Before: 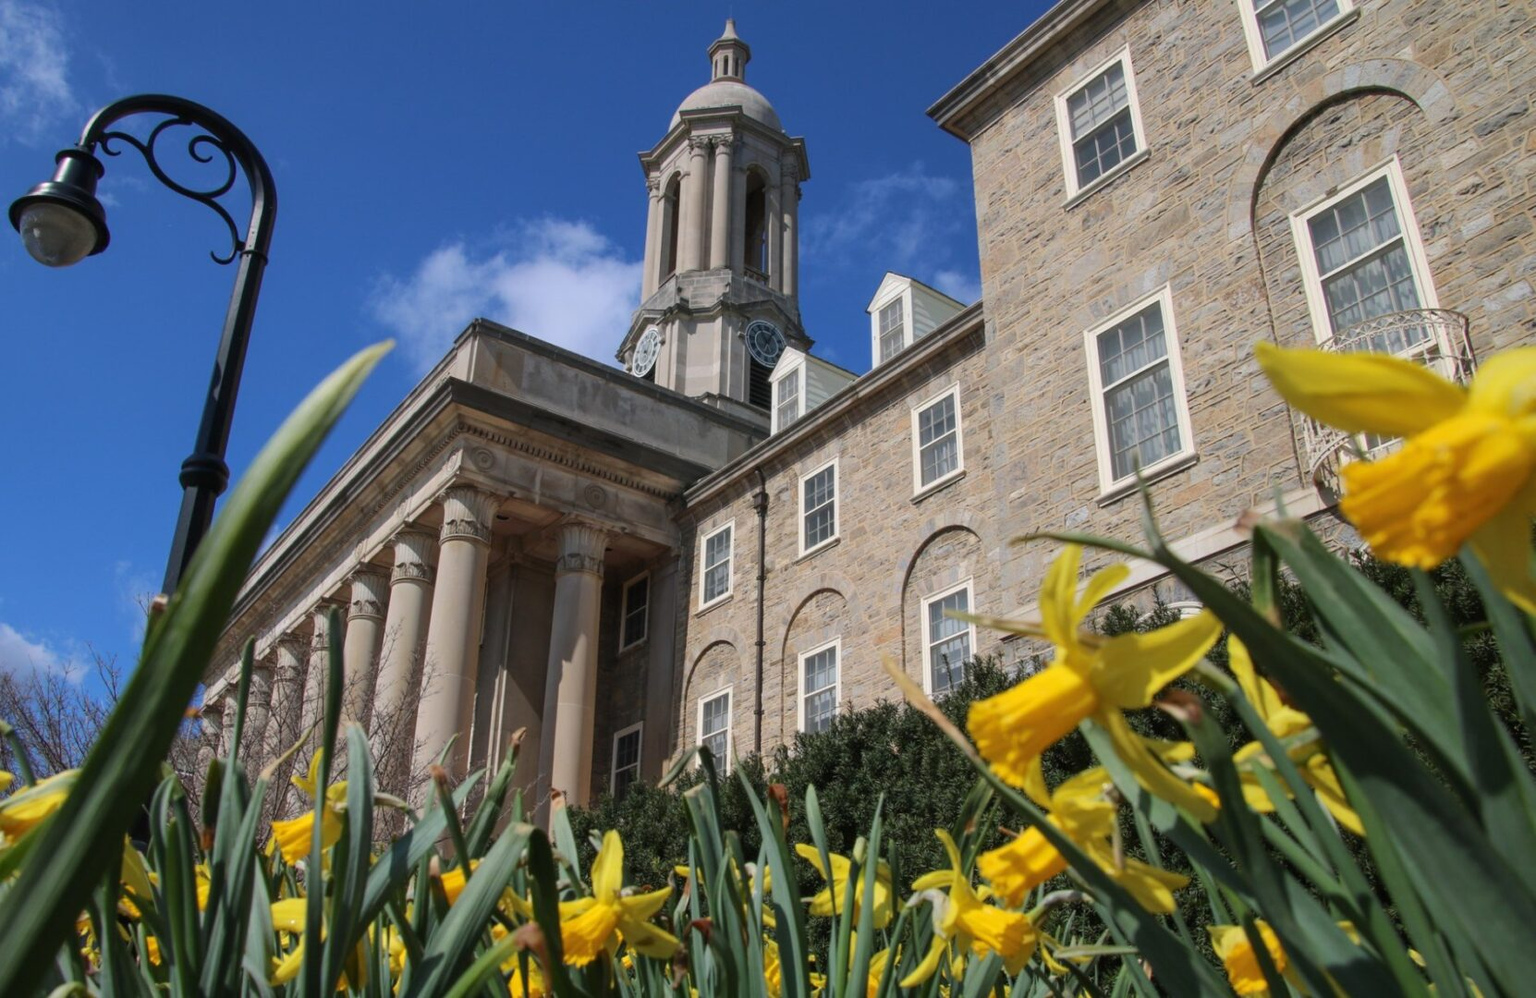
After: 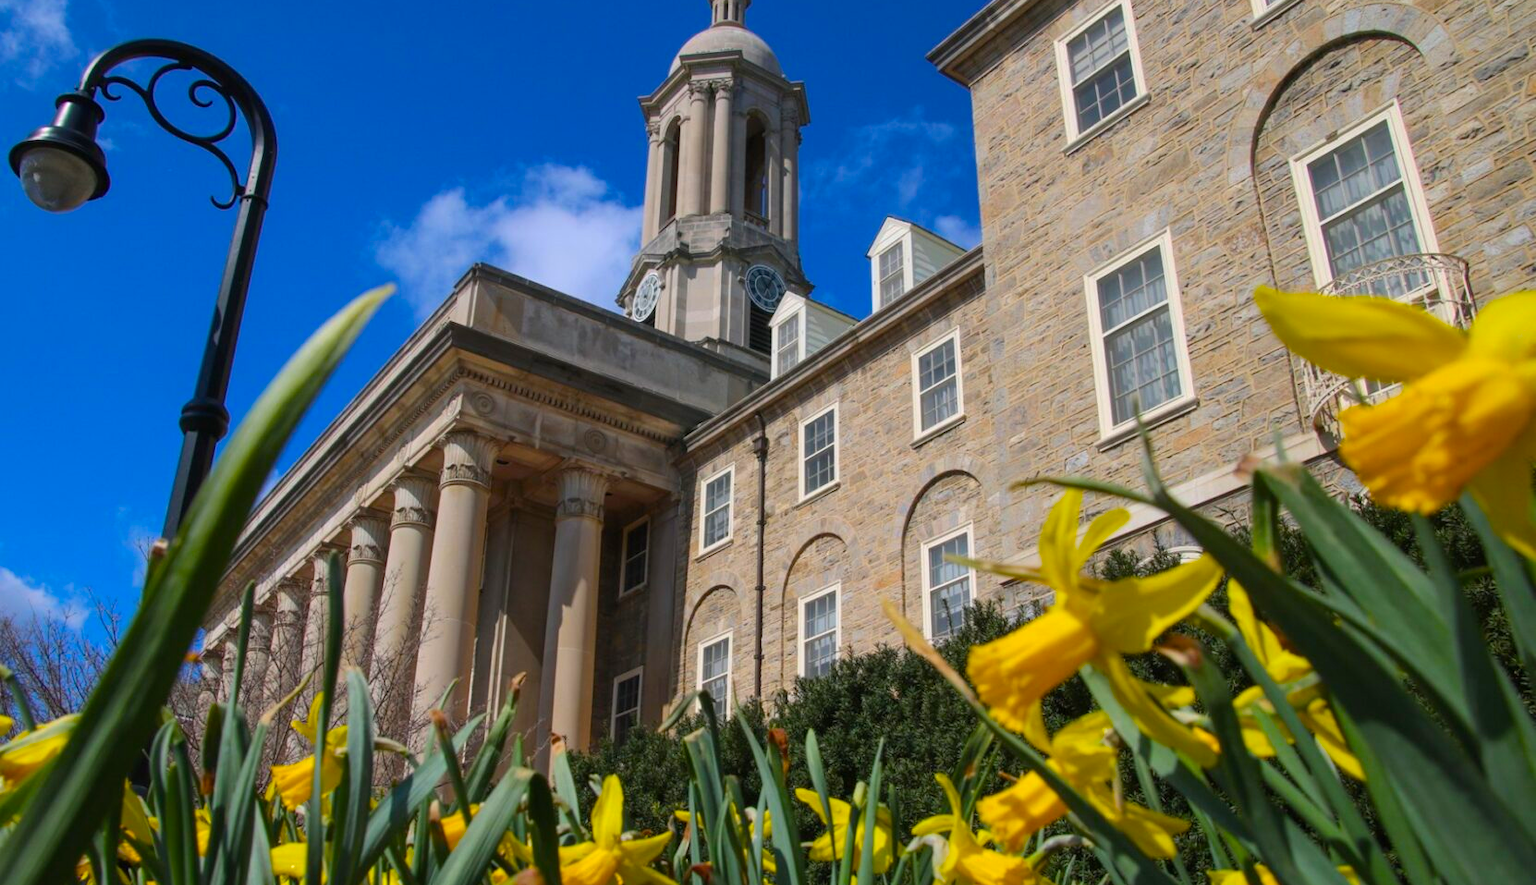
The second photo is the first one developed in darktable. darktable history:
color balance rgb: linear chroma grading › global chroma 15%, perceptual saturation grading › global saturation 30%
crop and rotate: top 5.609%, bottom 5.609%
